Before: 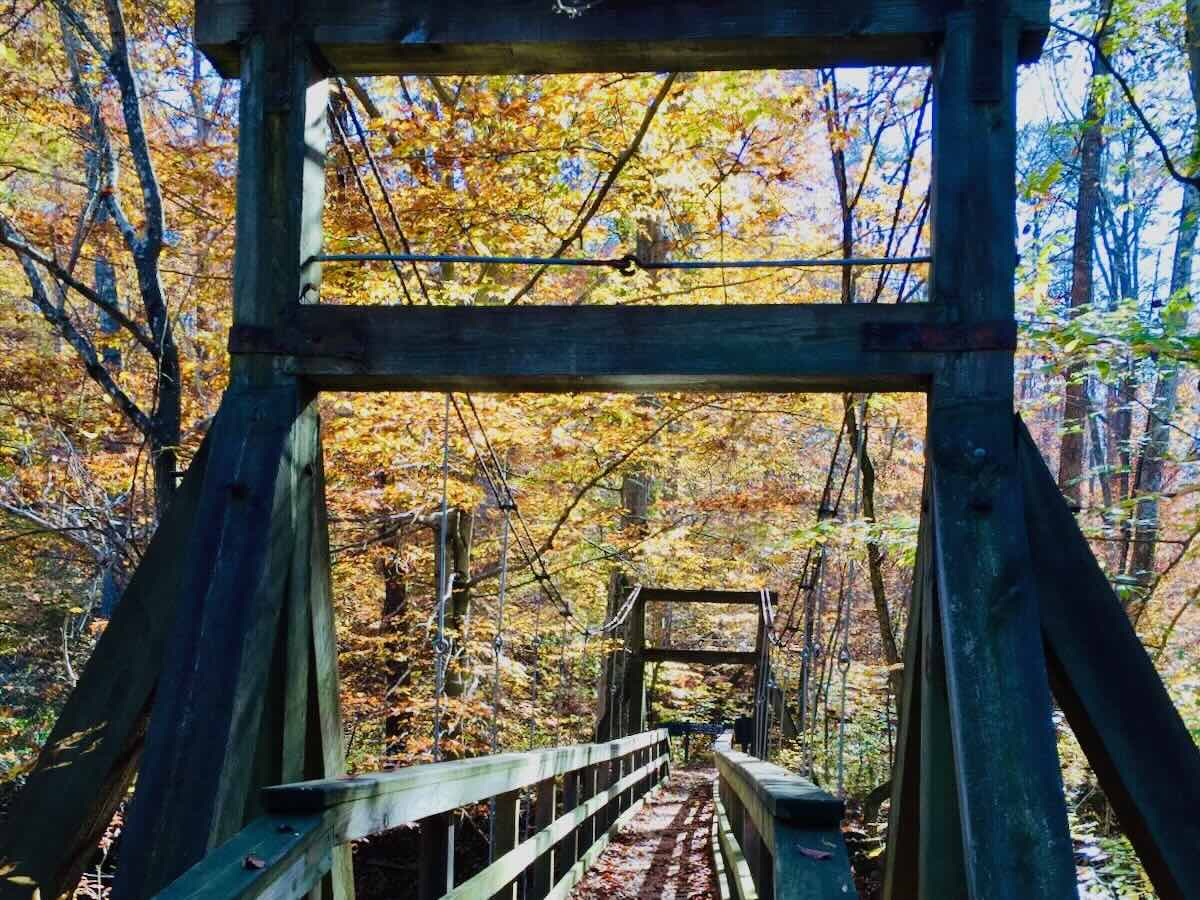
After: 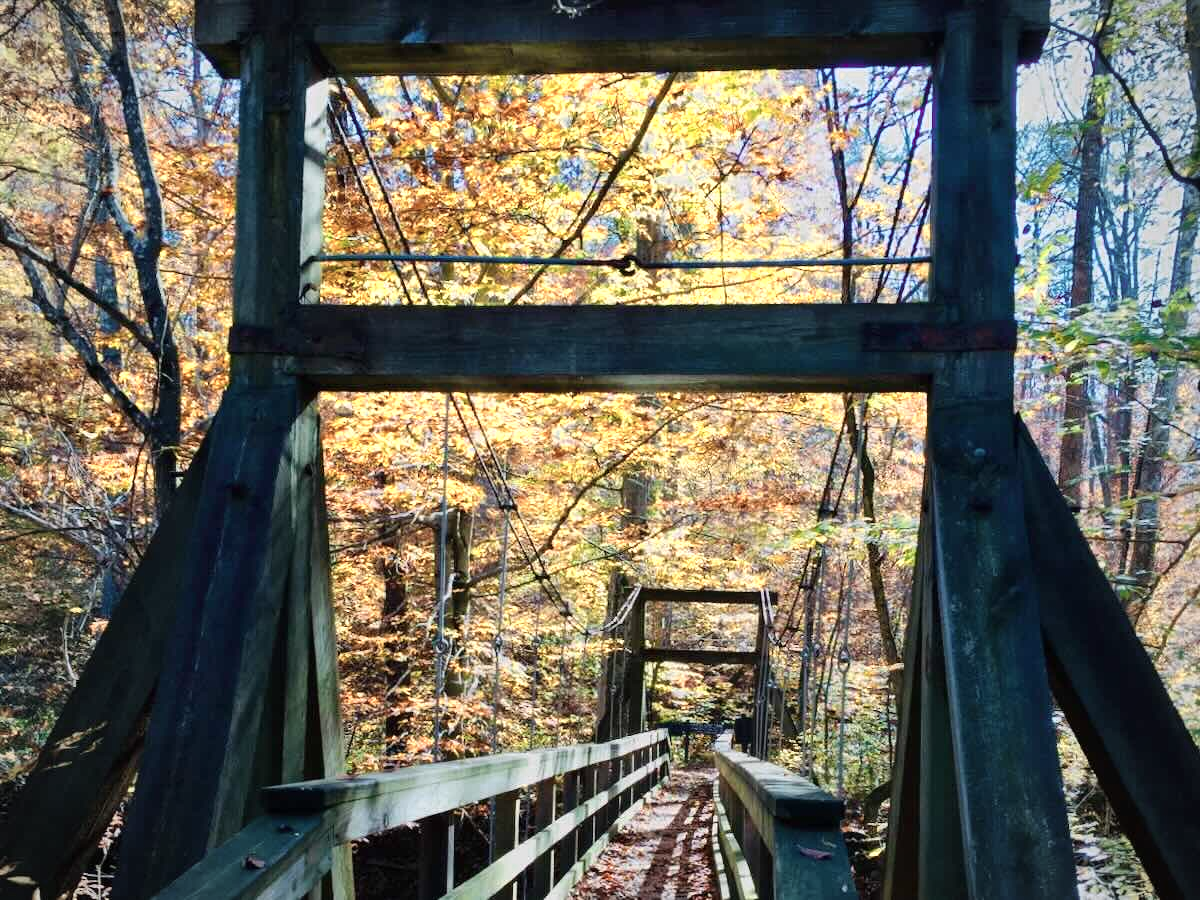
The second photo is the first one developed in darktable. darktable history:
vignetting: fall-off radius 45%, brightness -0.33
color zones: curves: ch0 [(0.018, 0.548) (0.224, 0.64) (0.425, 0.447) (0.675, 0.575) (0.732, 0.579)]; ch1 [(0.066, 0.487) (0.25, 0.5) (0.404, 0.43) (0.75, 0.421) (0.956, 0.421)]; ch2 [(0.044, 0.561) (0.215, 0.465) (0.399, 0.544) (0.465, 0.548) (0.614, 0.447) (0.724, 0.43) (0.882, 0.623) (0.956, 0.632)]
tone equalizer: on, module defaults
